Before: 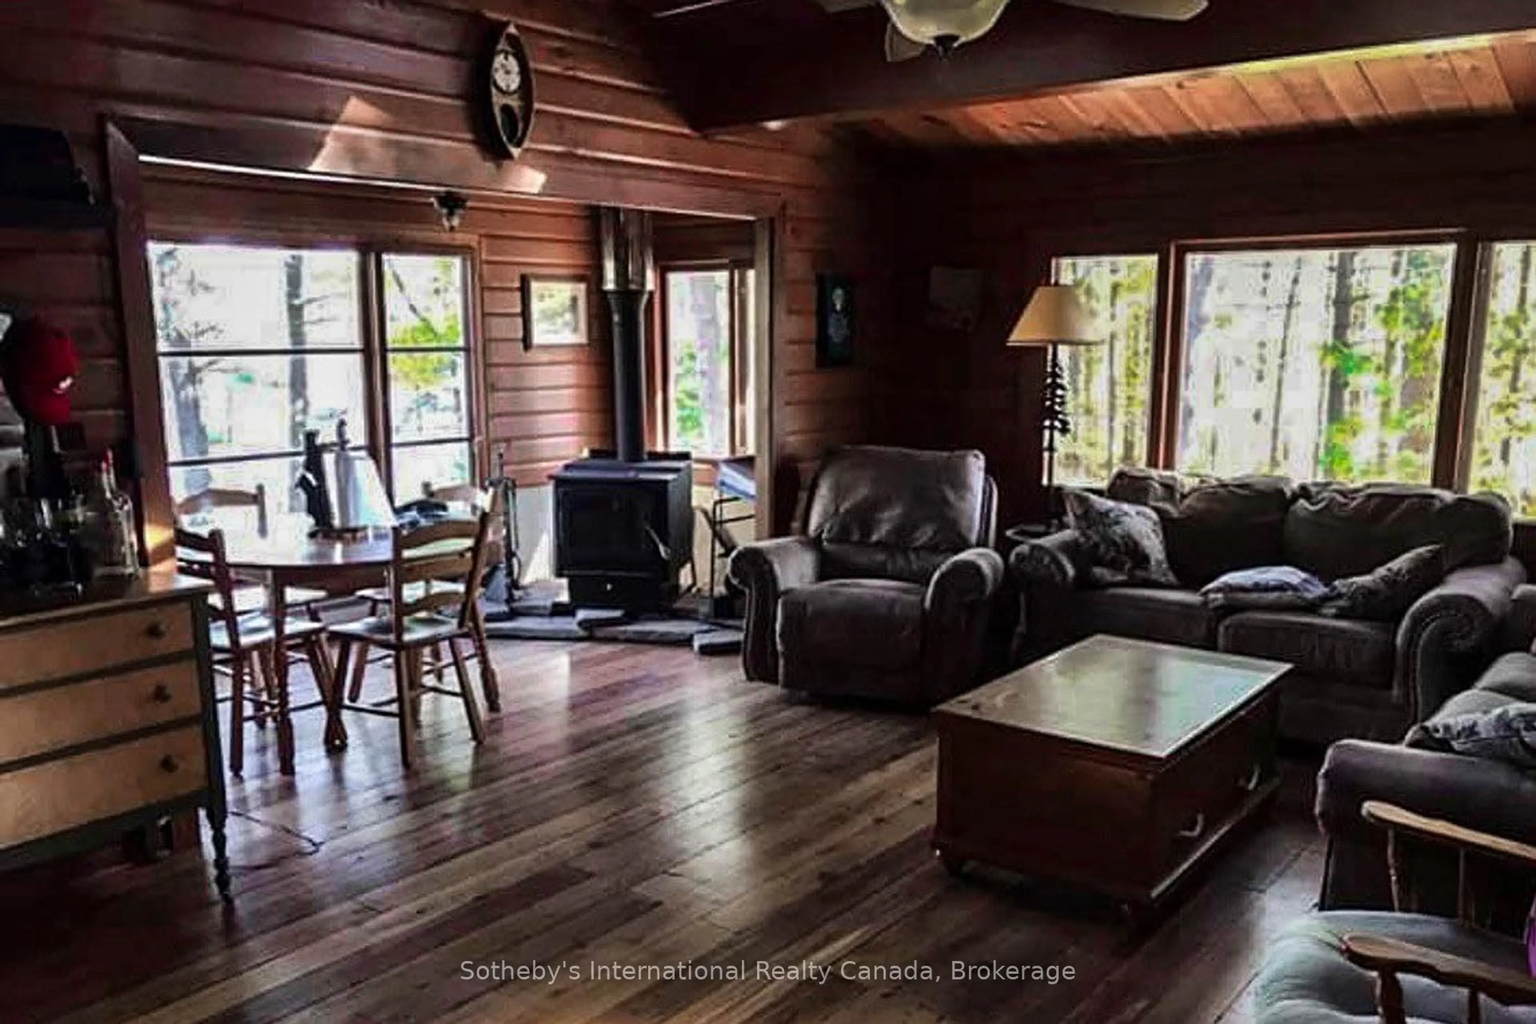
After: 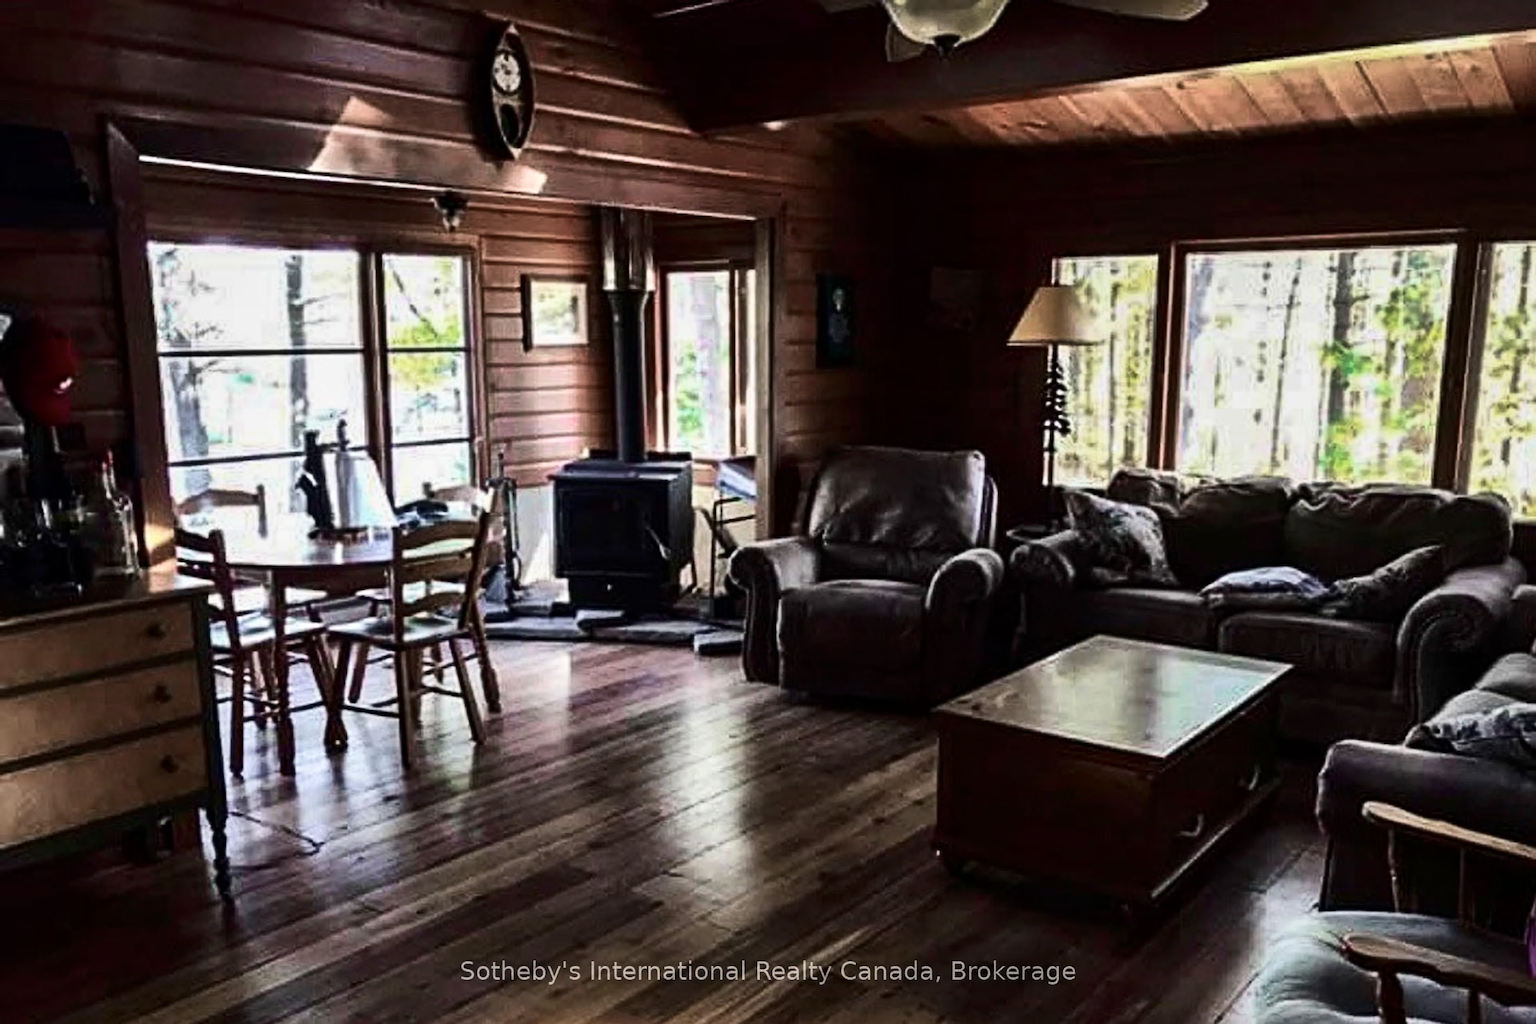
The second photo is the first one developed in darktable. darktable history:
velvia: strength 24.38%
contrast brightness saturation: contrast 0.247, saturation -0.308
